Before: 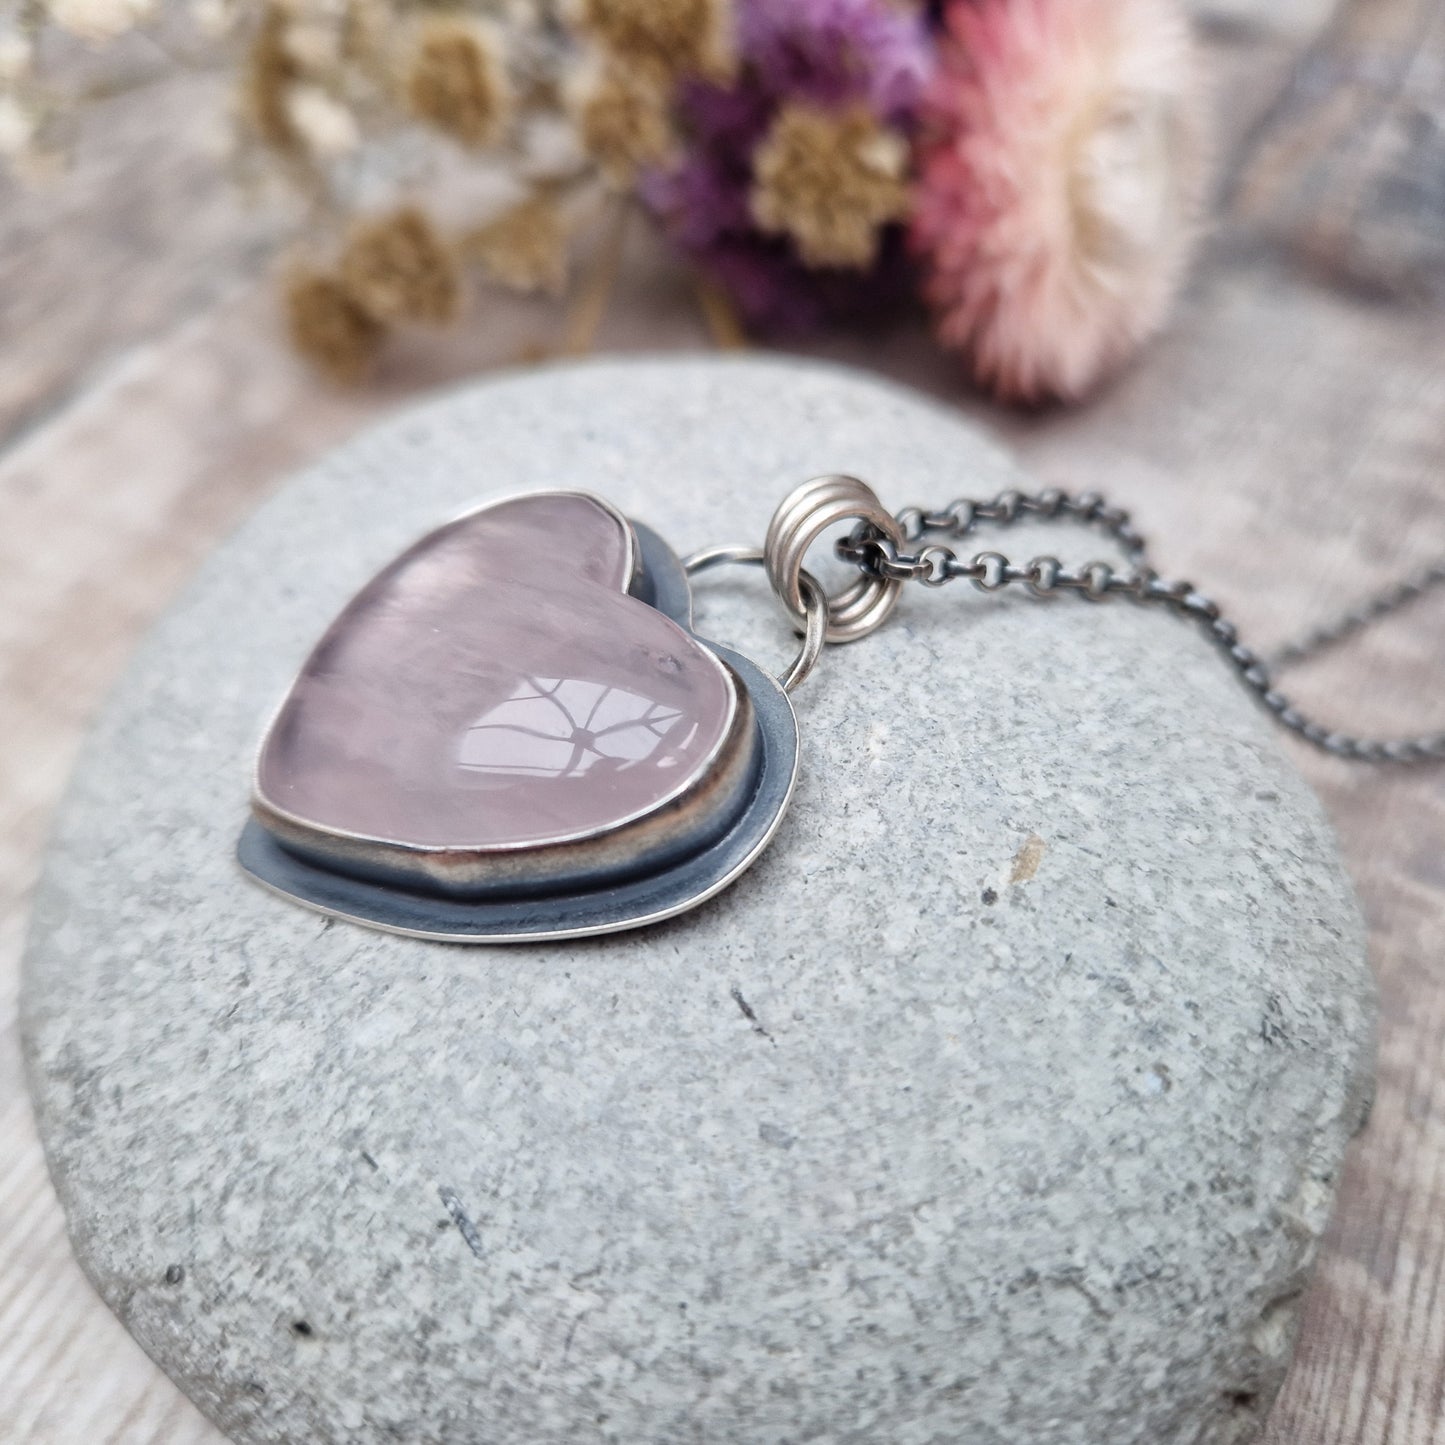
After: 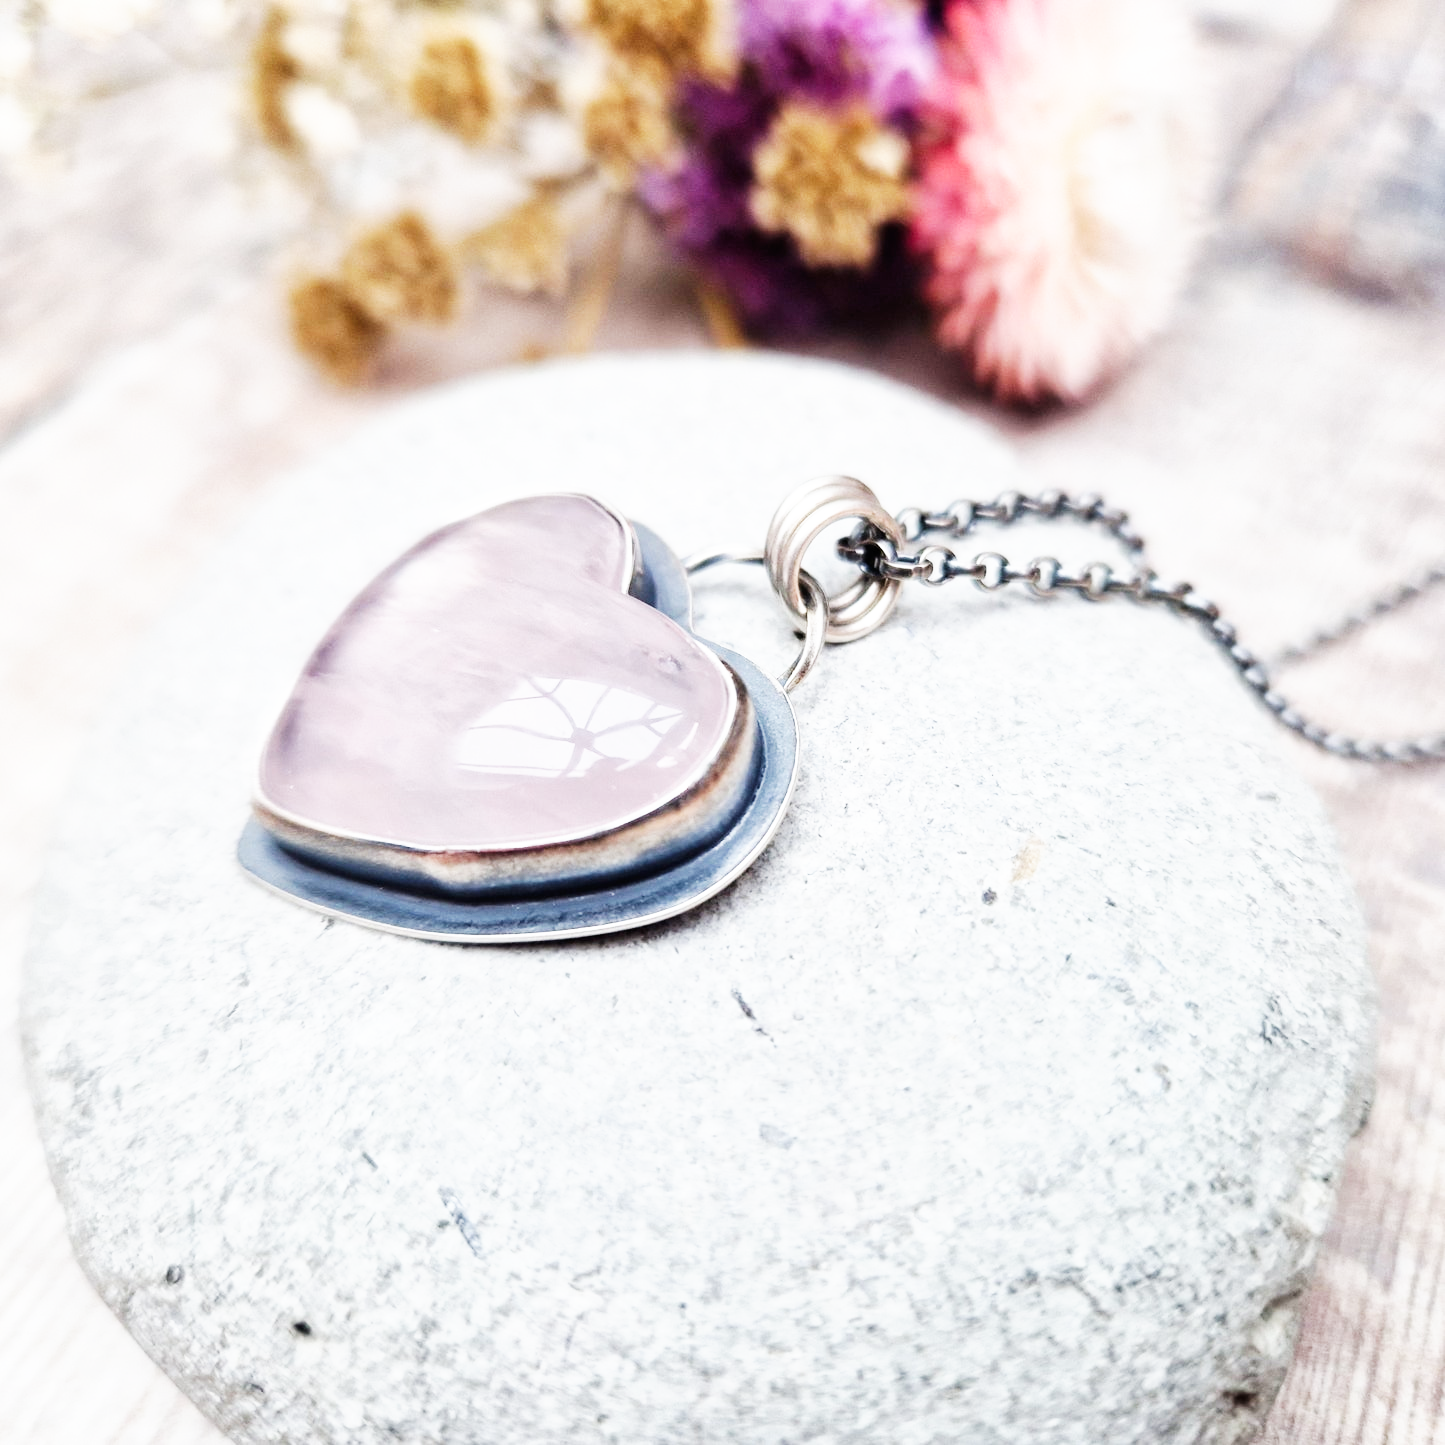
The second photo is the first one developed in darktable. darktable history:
rotate and perspective: crop left 0, crop top 0
base curve: curves: ch0 [(0, 0) (0.007, 0.004) (0.027, 0.03) (0.046, 0.07) (0.207, 0.54) (0.442, 0.872) (0.673, 0.972) (1, 1)], preserve colors none
tone equalizer: on, module defaults
